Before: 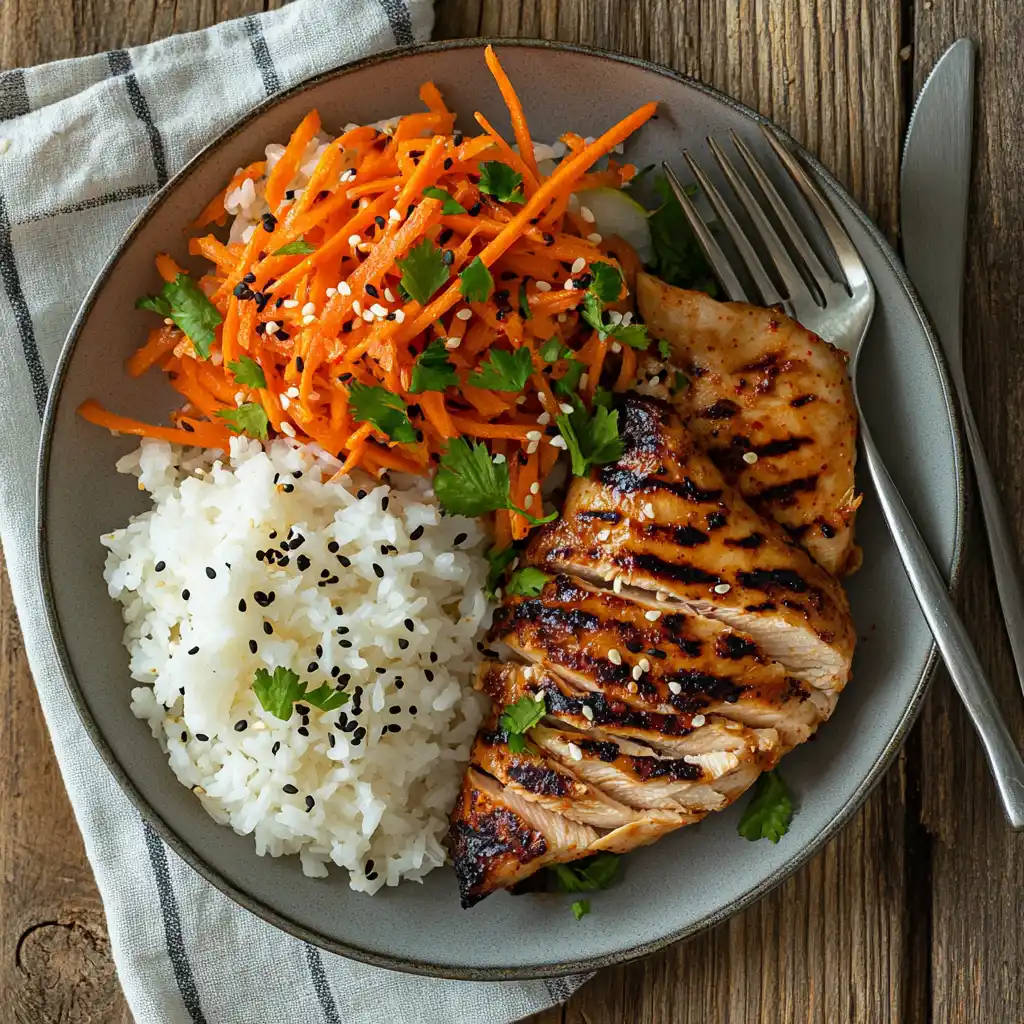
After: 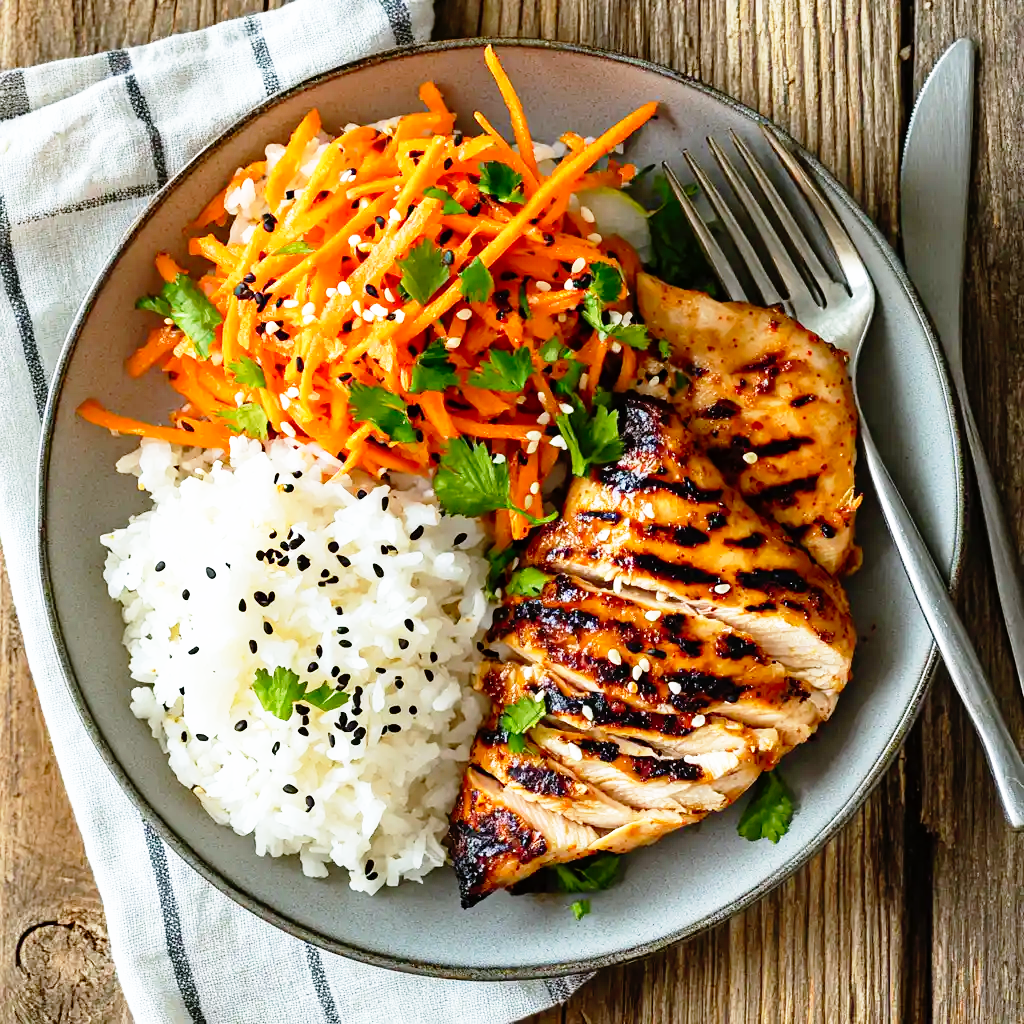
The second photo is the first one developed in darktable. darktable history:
white balance: red 0.983, blue 1.036
base curve: curves: ch0 [(0, 0) (0.012, 0.01) (0.073, 0.168) (0.31, 0.711) (0.645, 0.957) (1, 1)], preserve colors none
